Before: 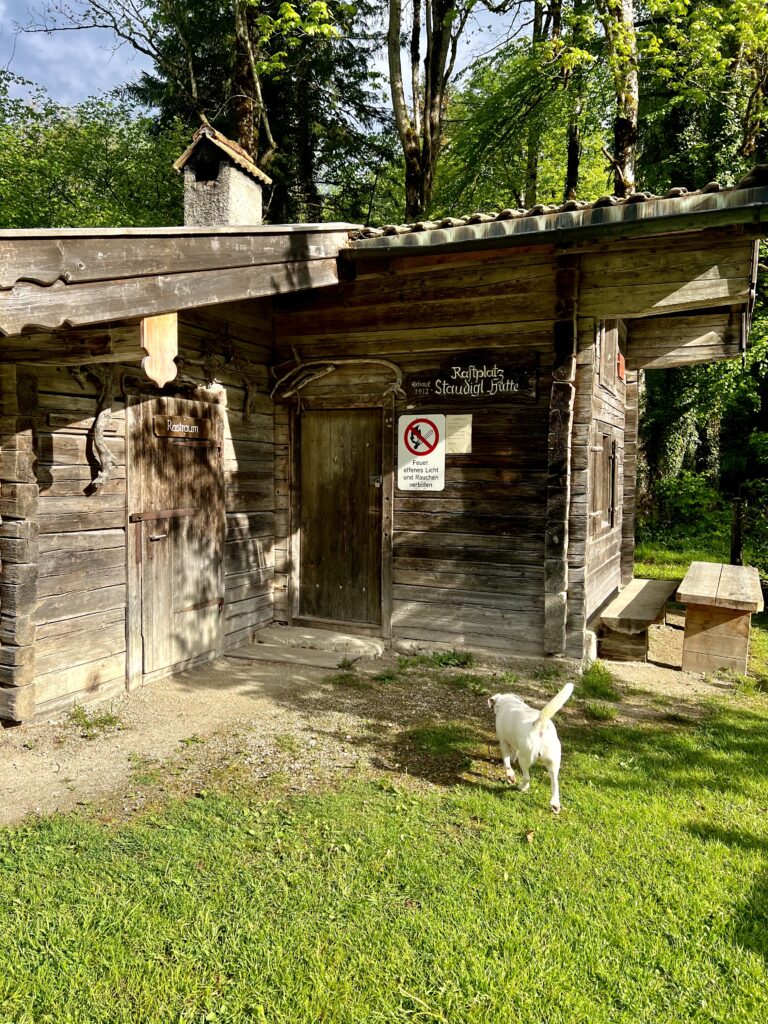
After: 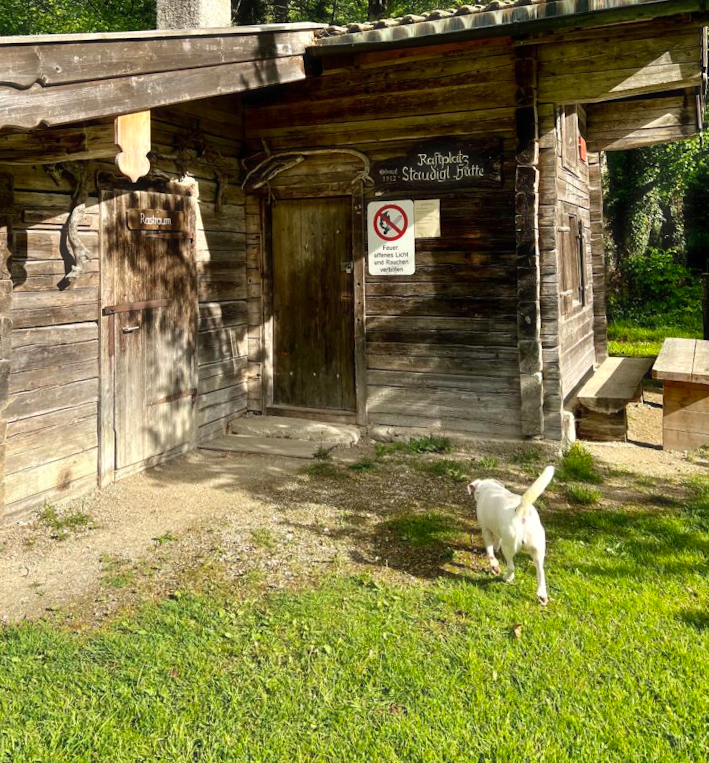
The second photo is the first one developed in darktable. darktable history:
crop and rotate: top 15.774%, bottom 5.506%
haze removal: strength -0.05
tone equalizer: on, module defaults
rotate and perspective: rotation -1.68°, lens shift (vertical) -0.146, crop left 0.049, crop right 0.912, crop top 0.032, crop bottom 0.96
